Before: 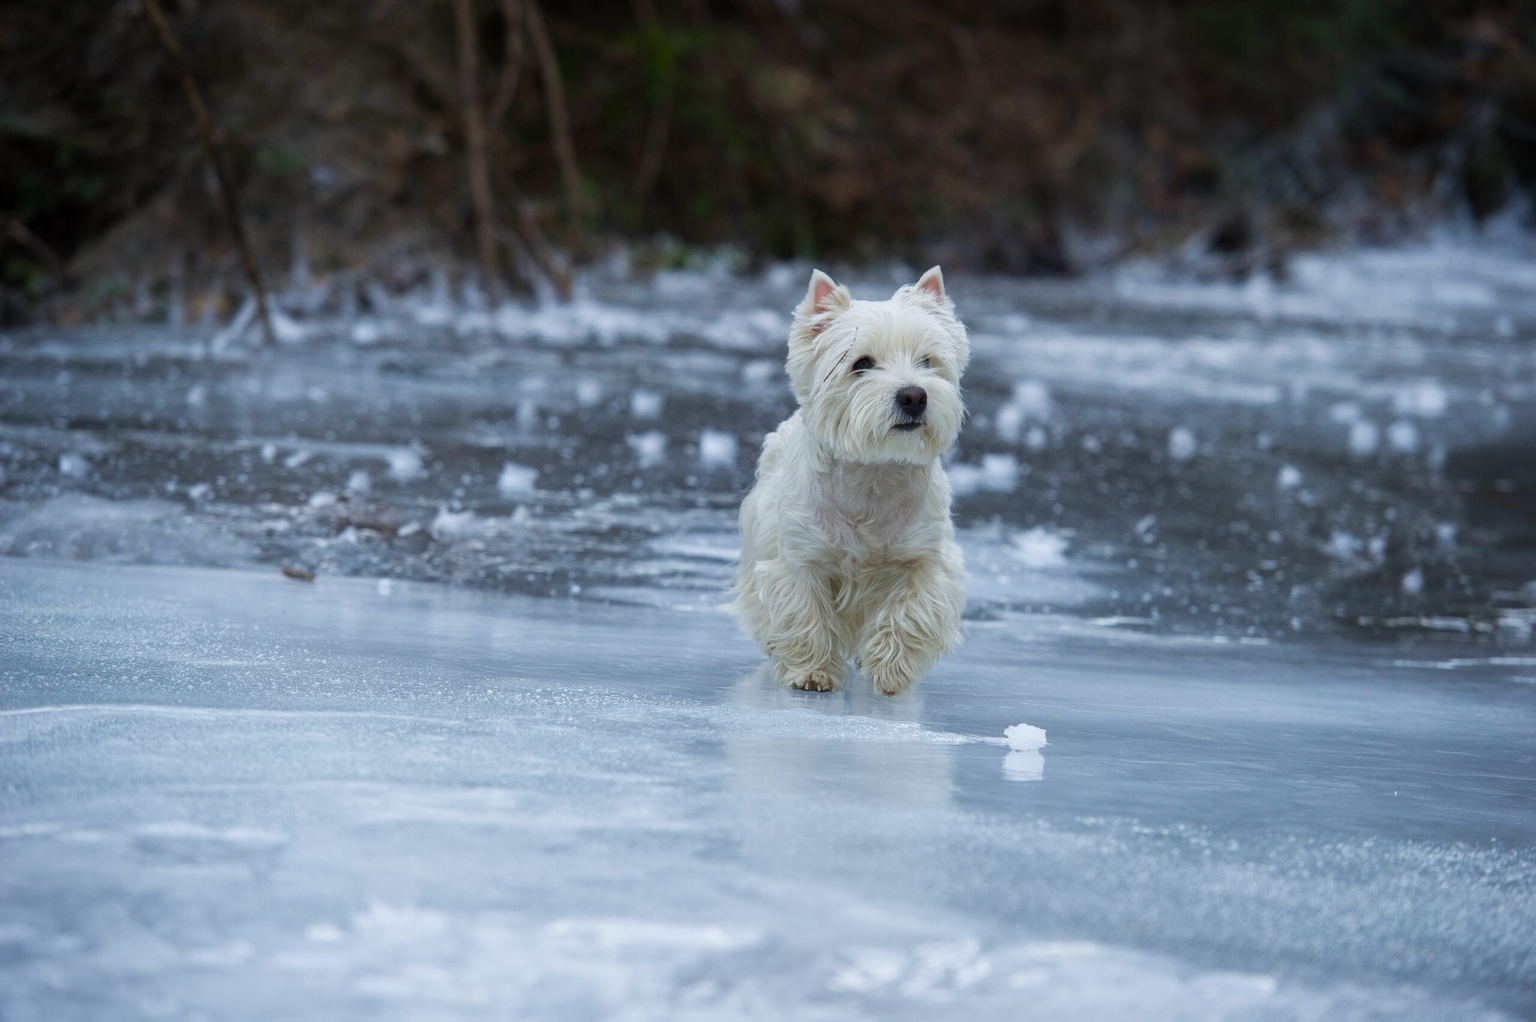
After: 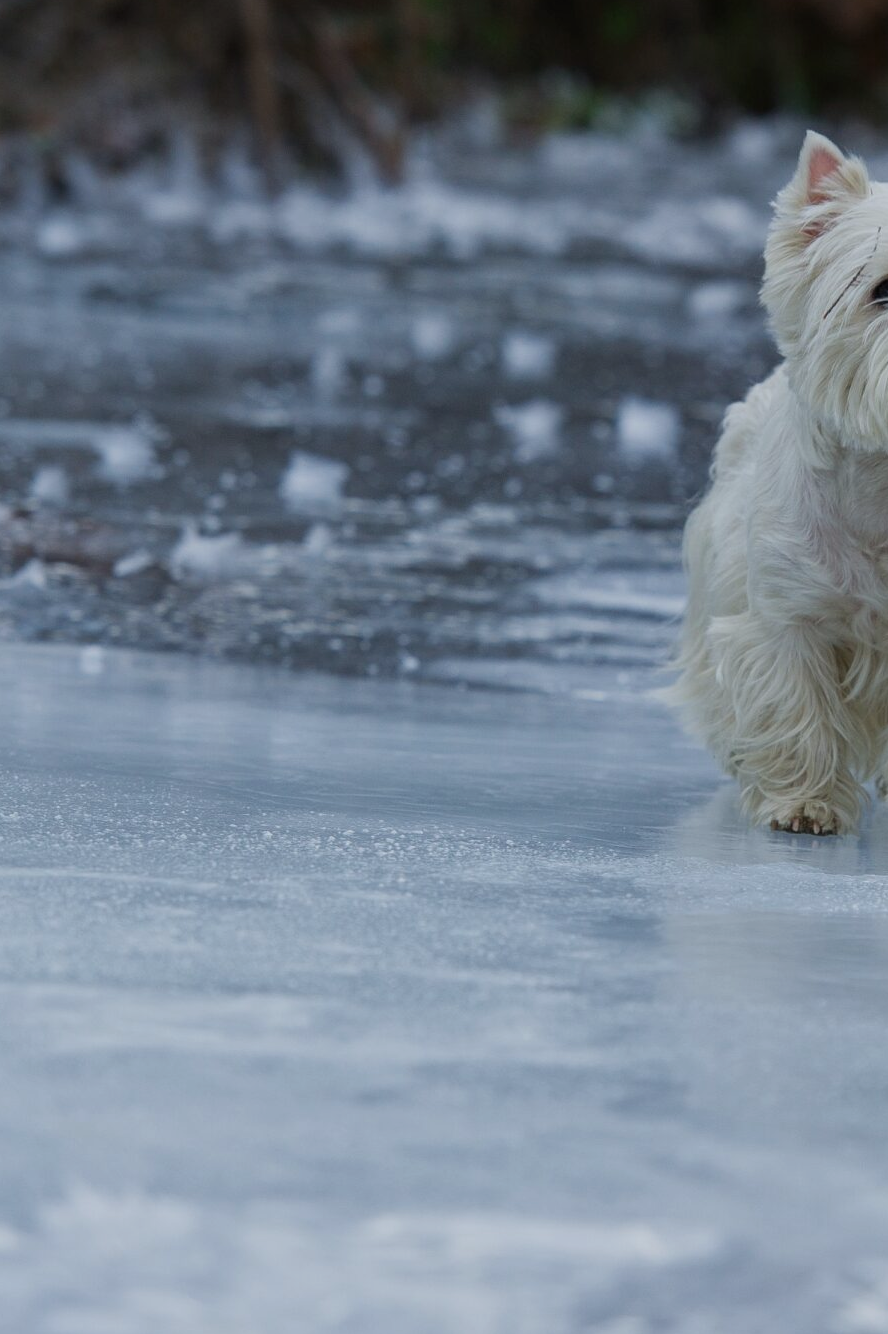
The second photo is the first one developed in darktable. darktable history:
exposure: exposure -0.486 EV, compensate highlight preservation false
crop and rotate: left 21.463%, top 18.68%, right 43.843%, bottom 2.968%
